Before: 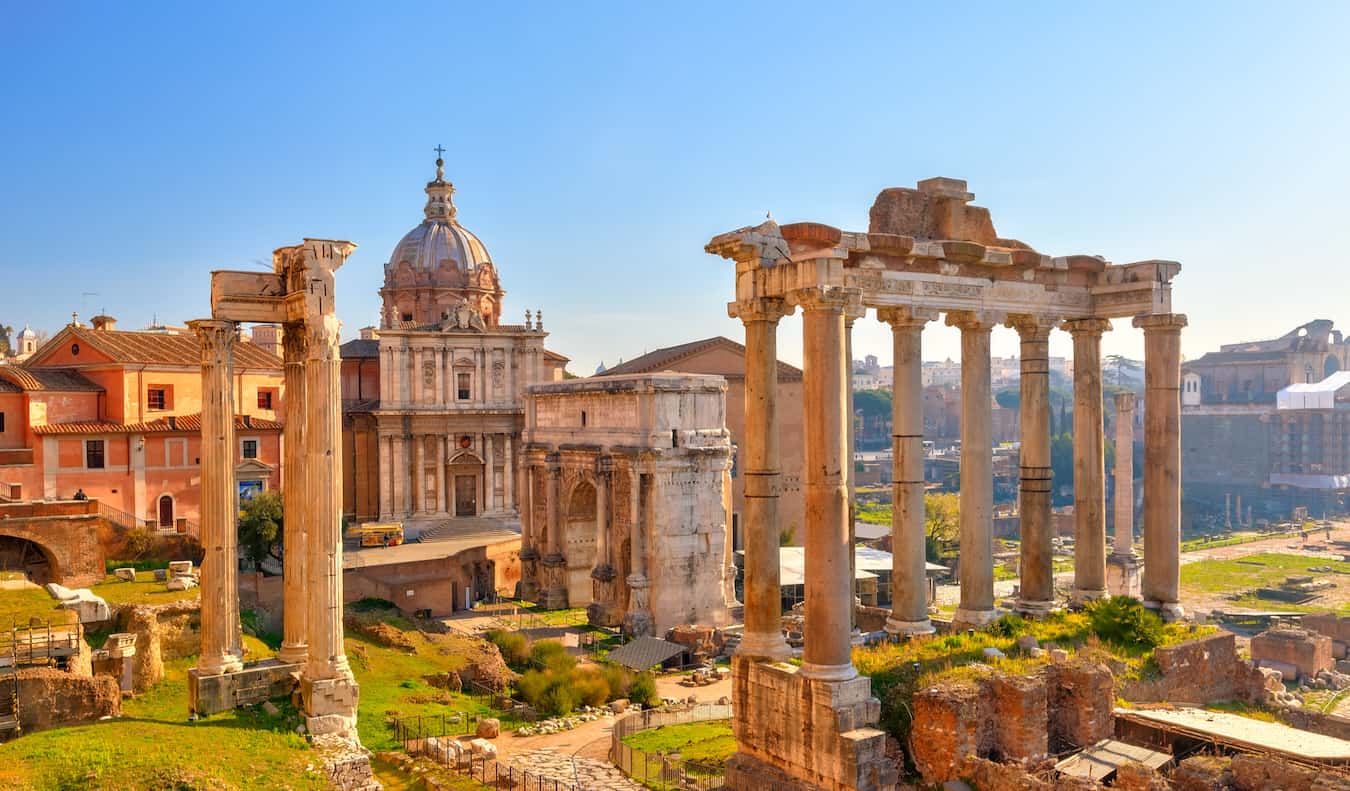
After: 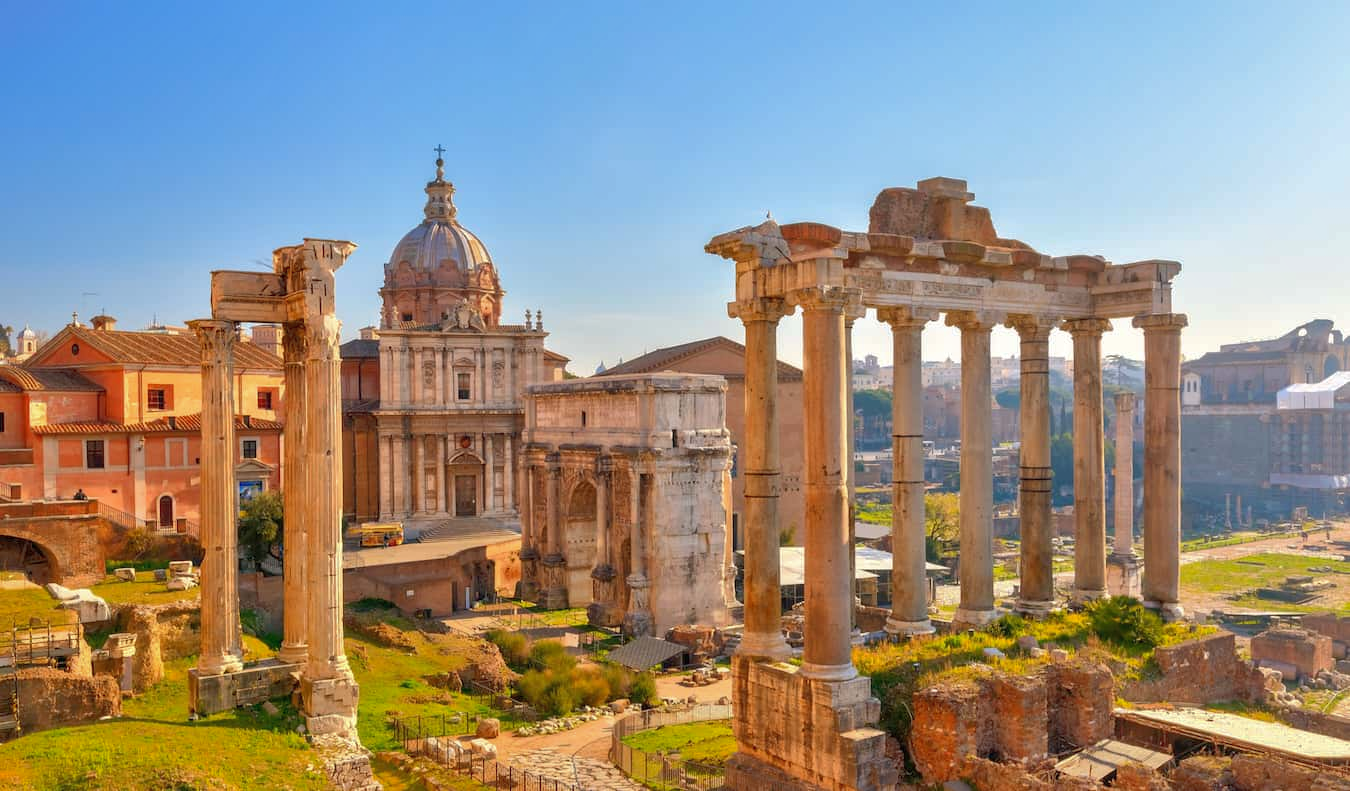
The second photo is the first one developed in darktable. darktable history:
white balance: emerald 1
shadows and highlights: on, module defaults
